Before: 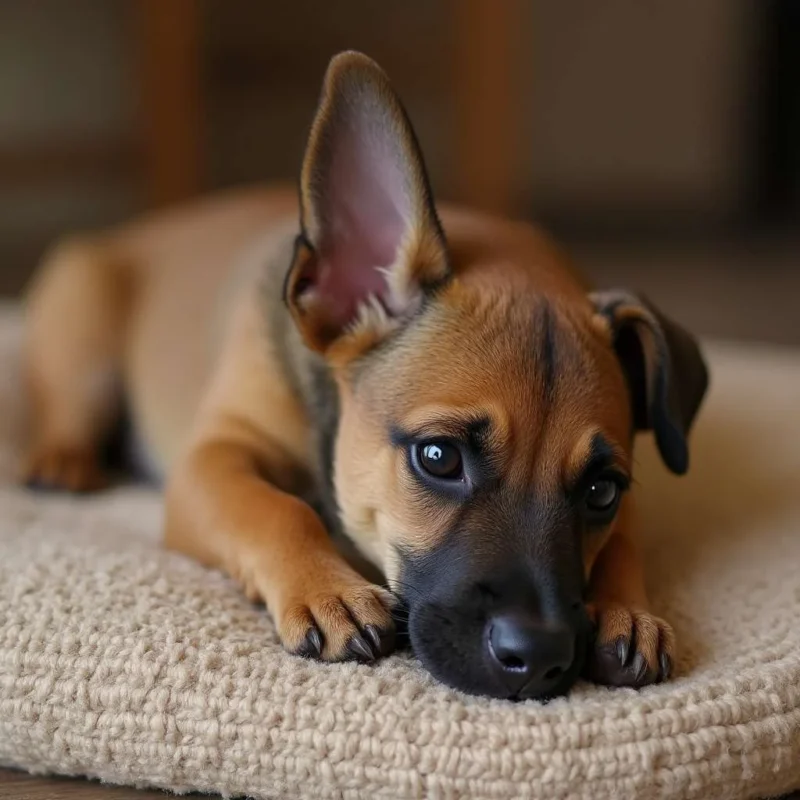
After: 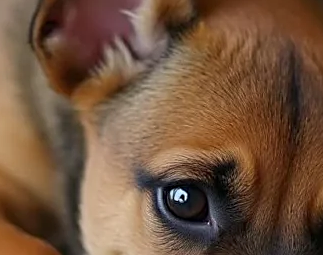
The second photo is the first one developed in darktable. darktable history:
sharpen: on, module defaults
crop: left 31.751%, top 32.172%, right 27.8%, bottom 35.83%
